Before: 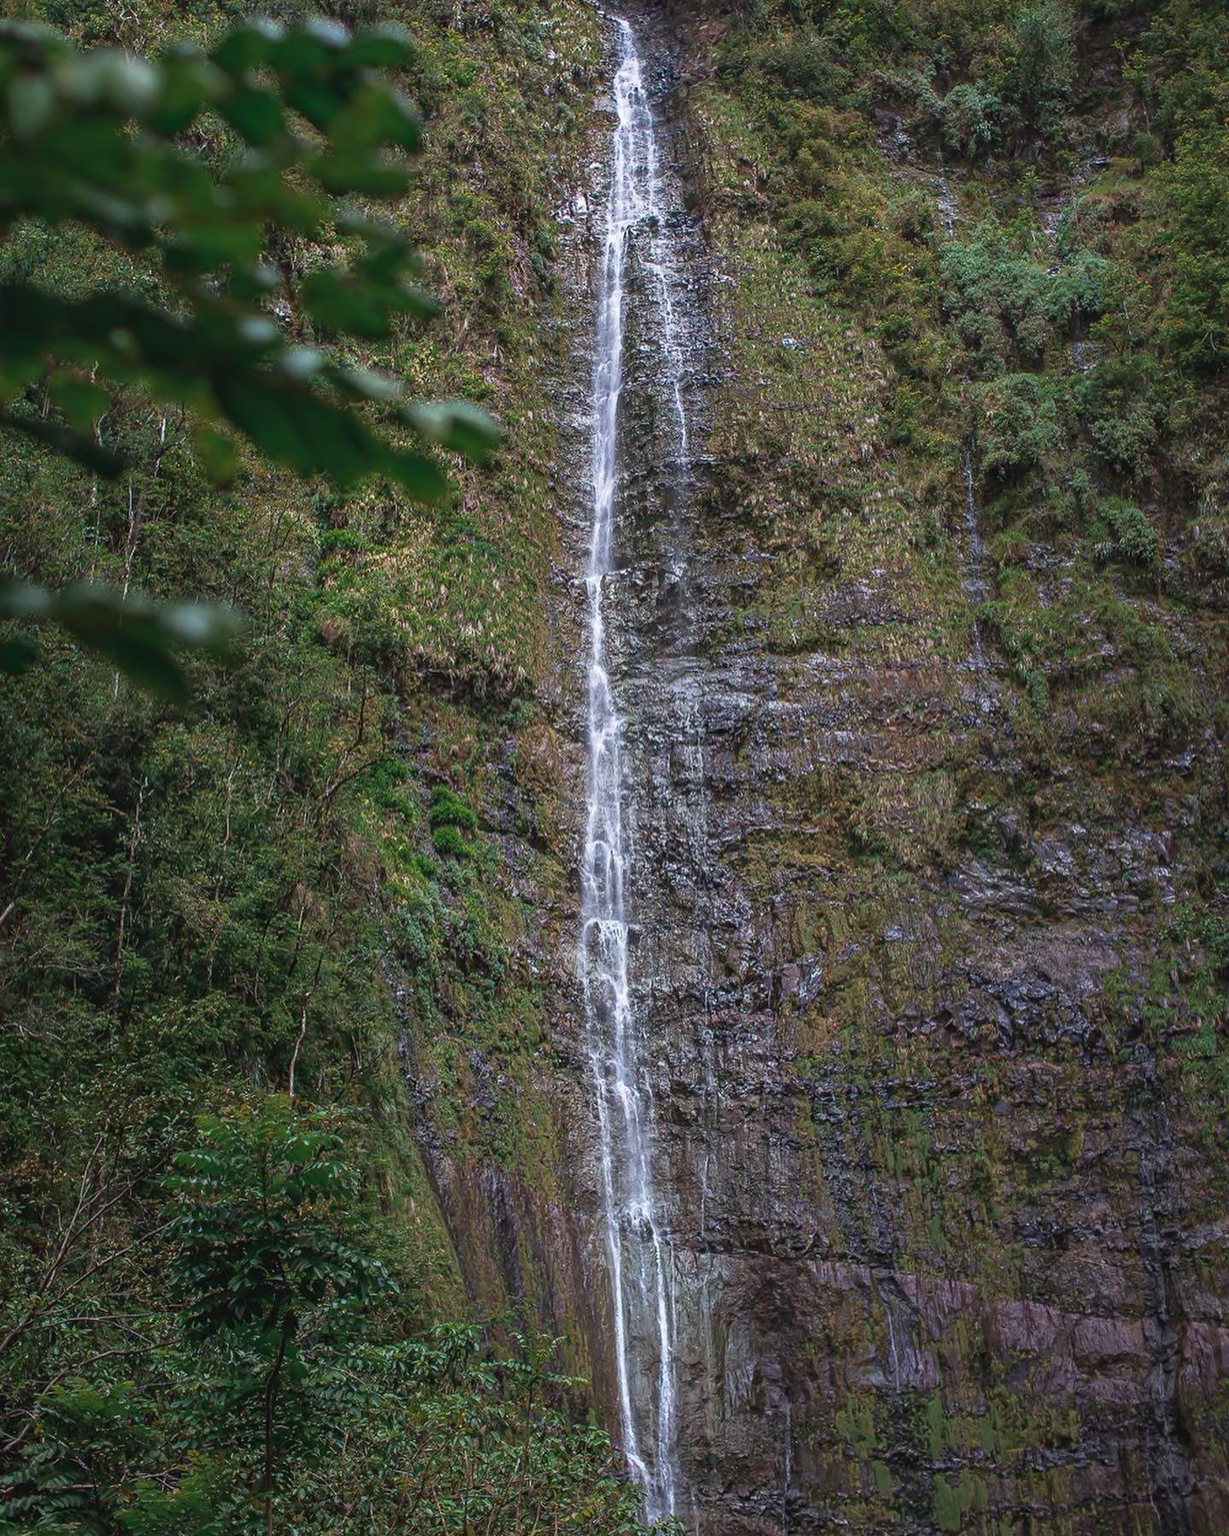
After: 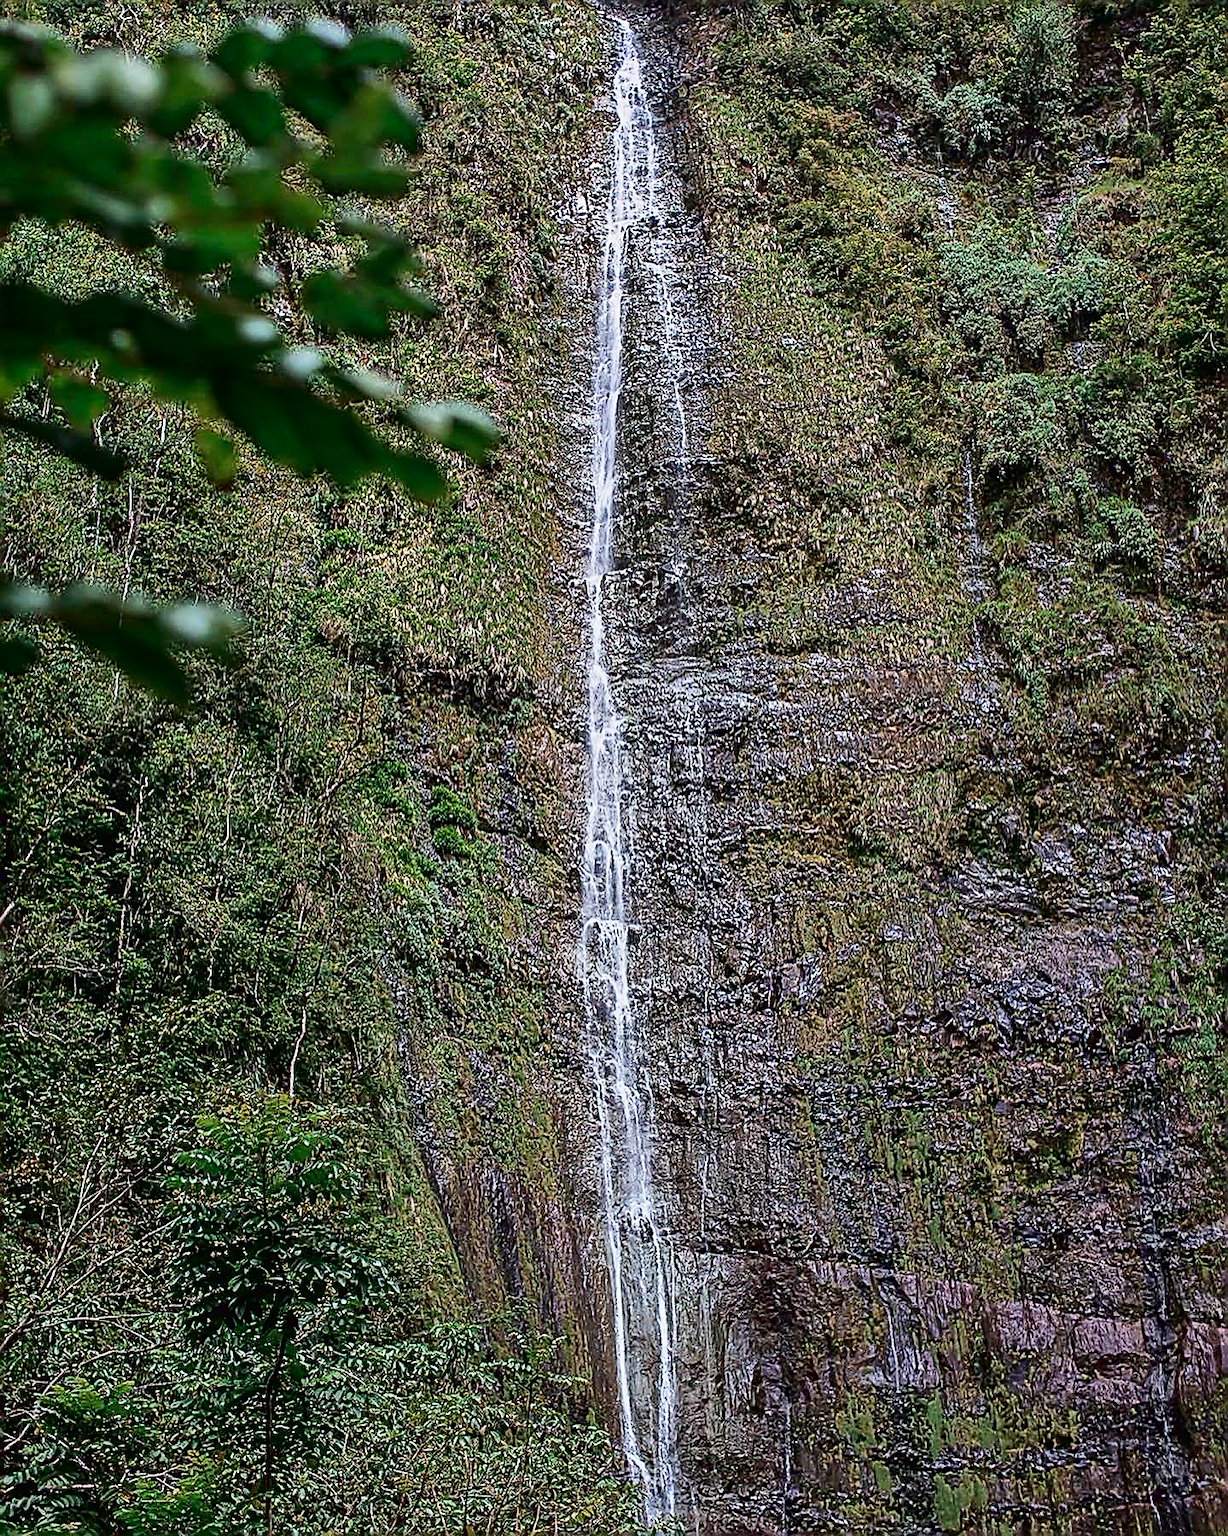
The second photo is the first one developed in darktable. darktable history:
exposure: black level correction 0, exposure -0.852 EV, compensate highlight preservation false
sharpen: amount 1.991
contrast brightness saturation: contrast 0.197, brightness 0.167, saturation 0.223
tone curve: curves: ch0 [(0, 0) (0.003, 0) (0.011, 0.001) (0.025, 0.003) (0.044, 0.006) (0.069, 0.009) (0.1, 0.013) (0.136, 0.032) (0.177, 0.067) (0.224, 0.121) (0.277, 0.185) (0.335, 0.255) (0.399, 0.333) (0.468, 0.417) (0.543, 0.508) (0.623, 0.606) (0.709, 0.71) (0.801, 0.819) (0.898, 0.926) (1, 1)], color space Lab, independent channels, preserve colors none
base curve: curves: ch0 [(0, 0) (0.158, 0.273) (0.879, 0.895) (1, 1)], preserve colors none
shadows and highlights: white point adjustment 0.966, soften with gaussian
